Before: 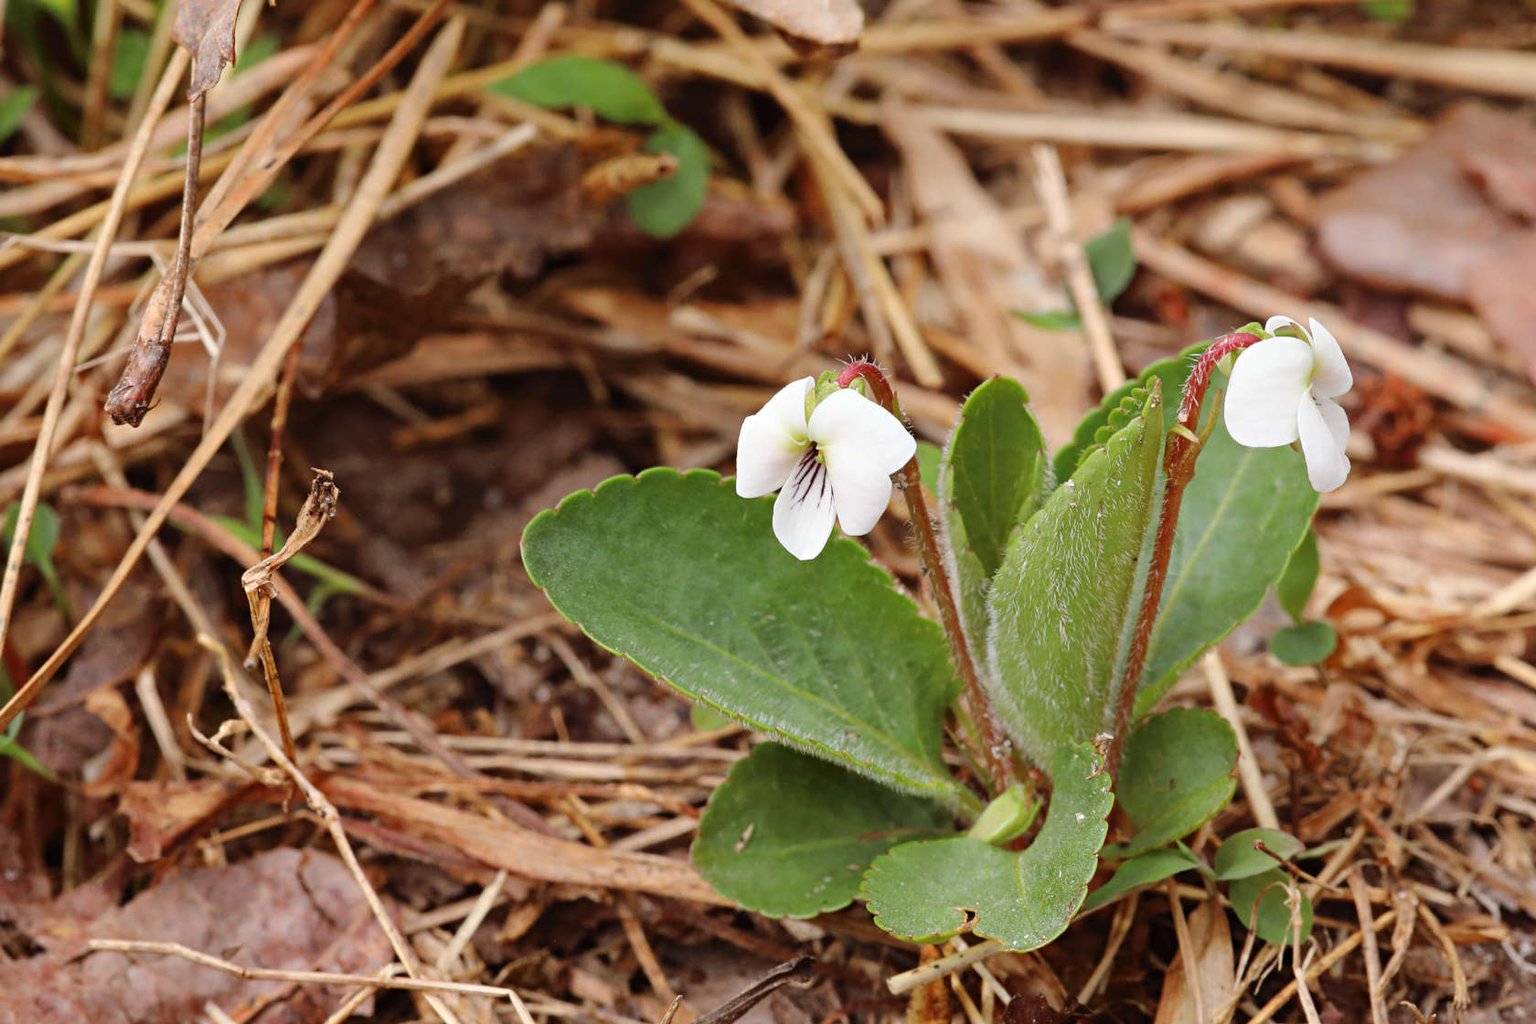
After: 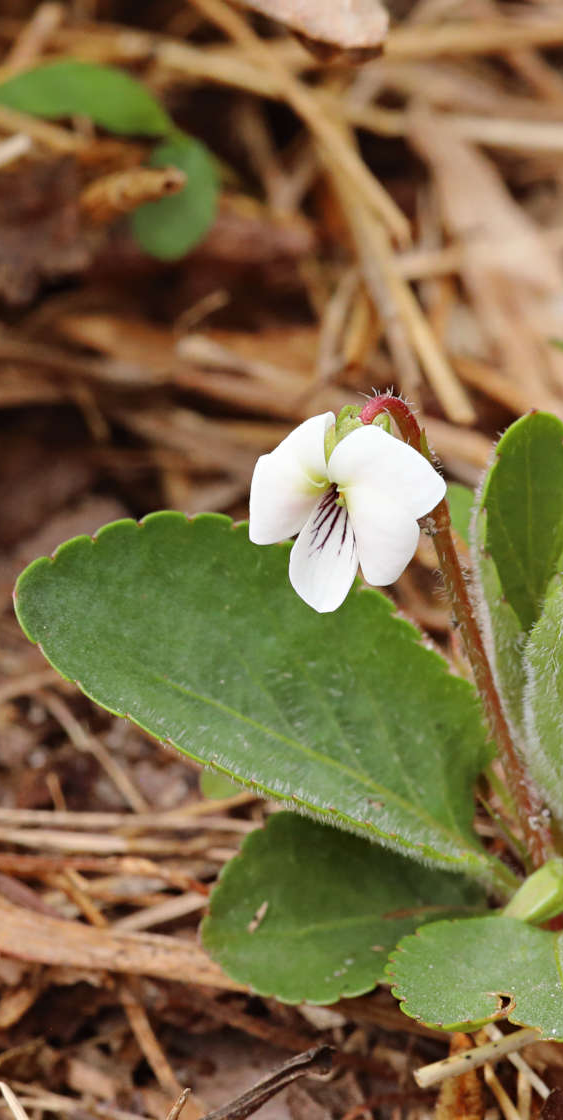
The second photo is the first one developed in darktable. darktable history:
crop: left 33.133%, right 33.354%
